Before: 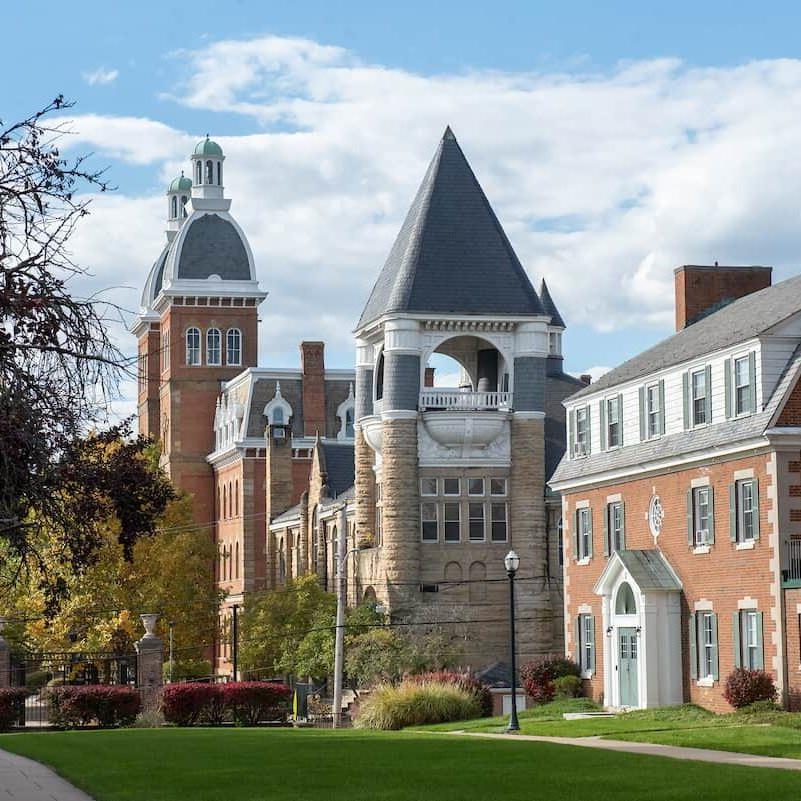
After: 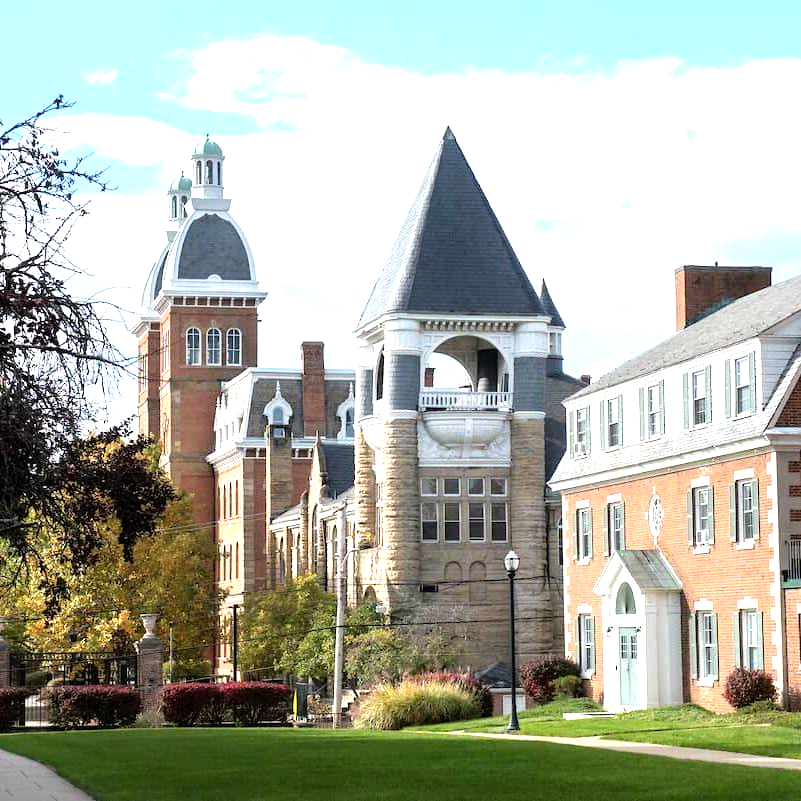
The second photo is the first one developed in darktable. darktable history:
tone equalizer: -8 EV -1.05 EV, -7 EV -1.01 EV, -6 EV -0.833 EV, -5 EV -0.617 EV, -3 EV 0.567 EV, -2 EV 0.844 EV, -1 EV 1 EV, +0 EV 1.07 EV
